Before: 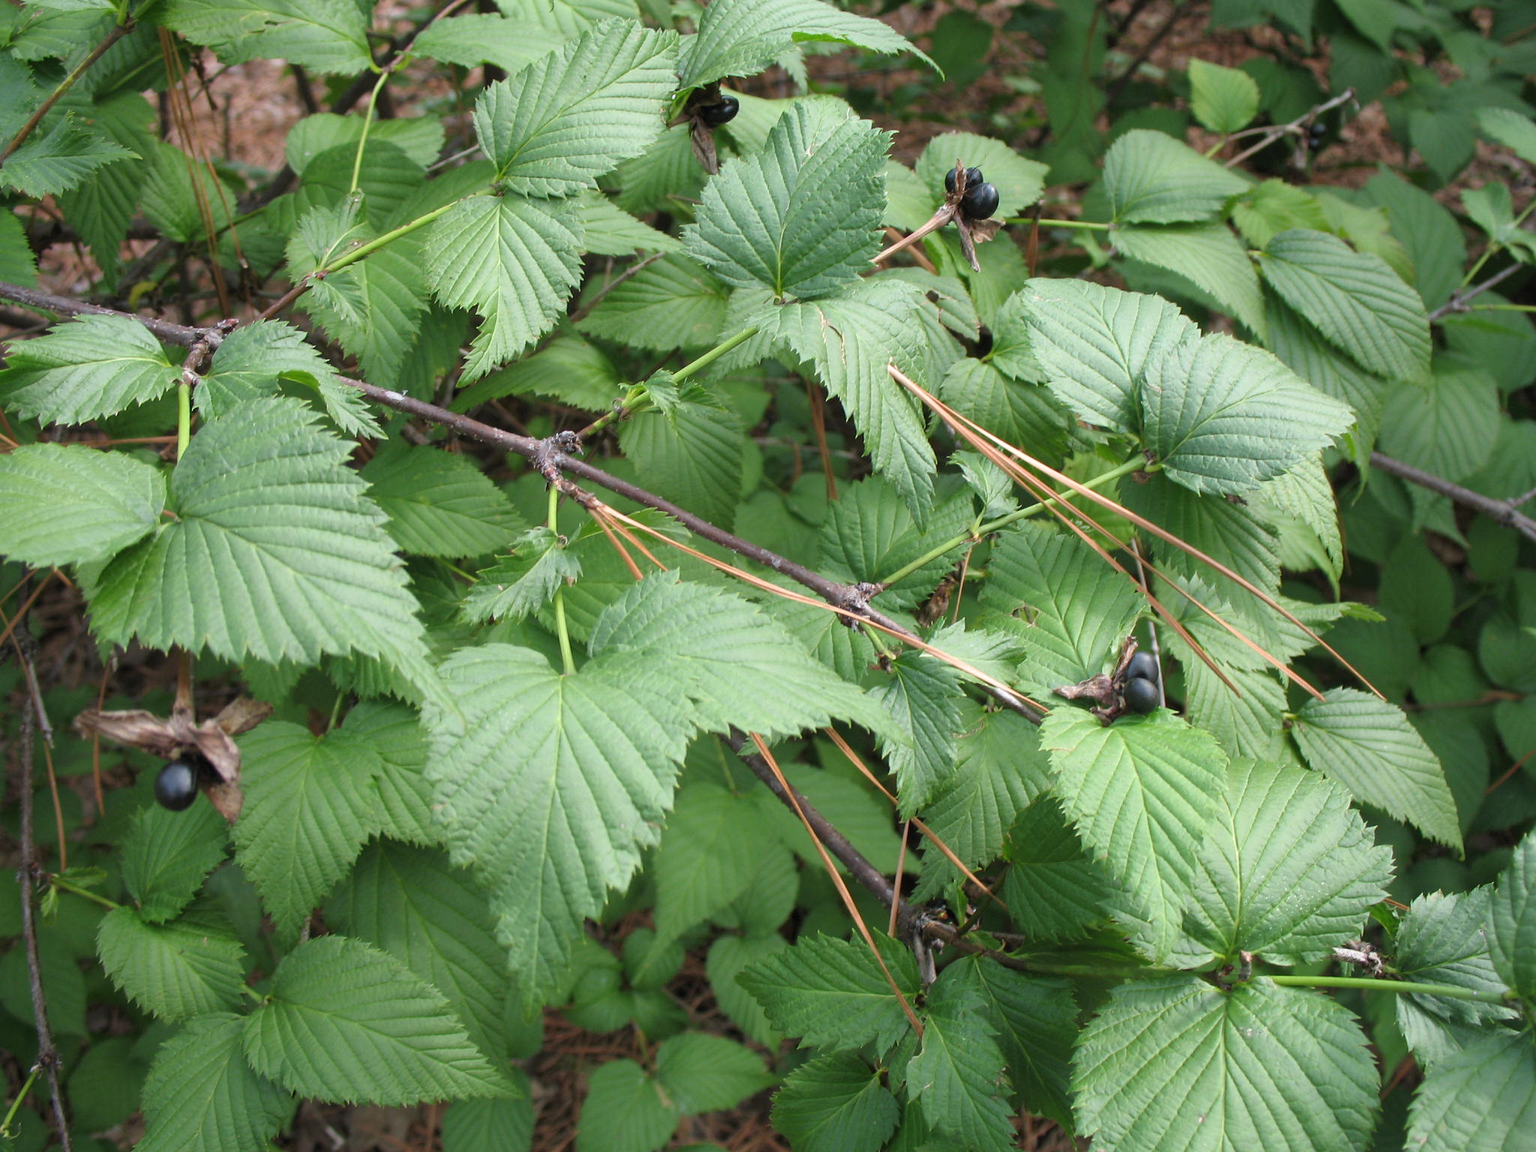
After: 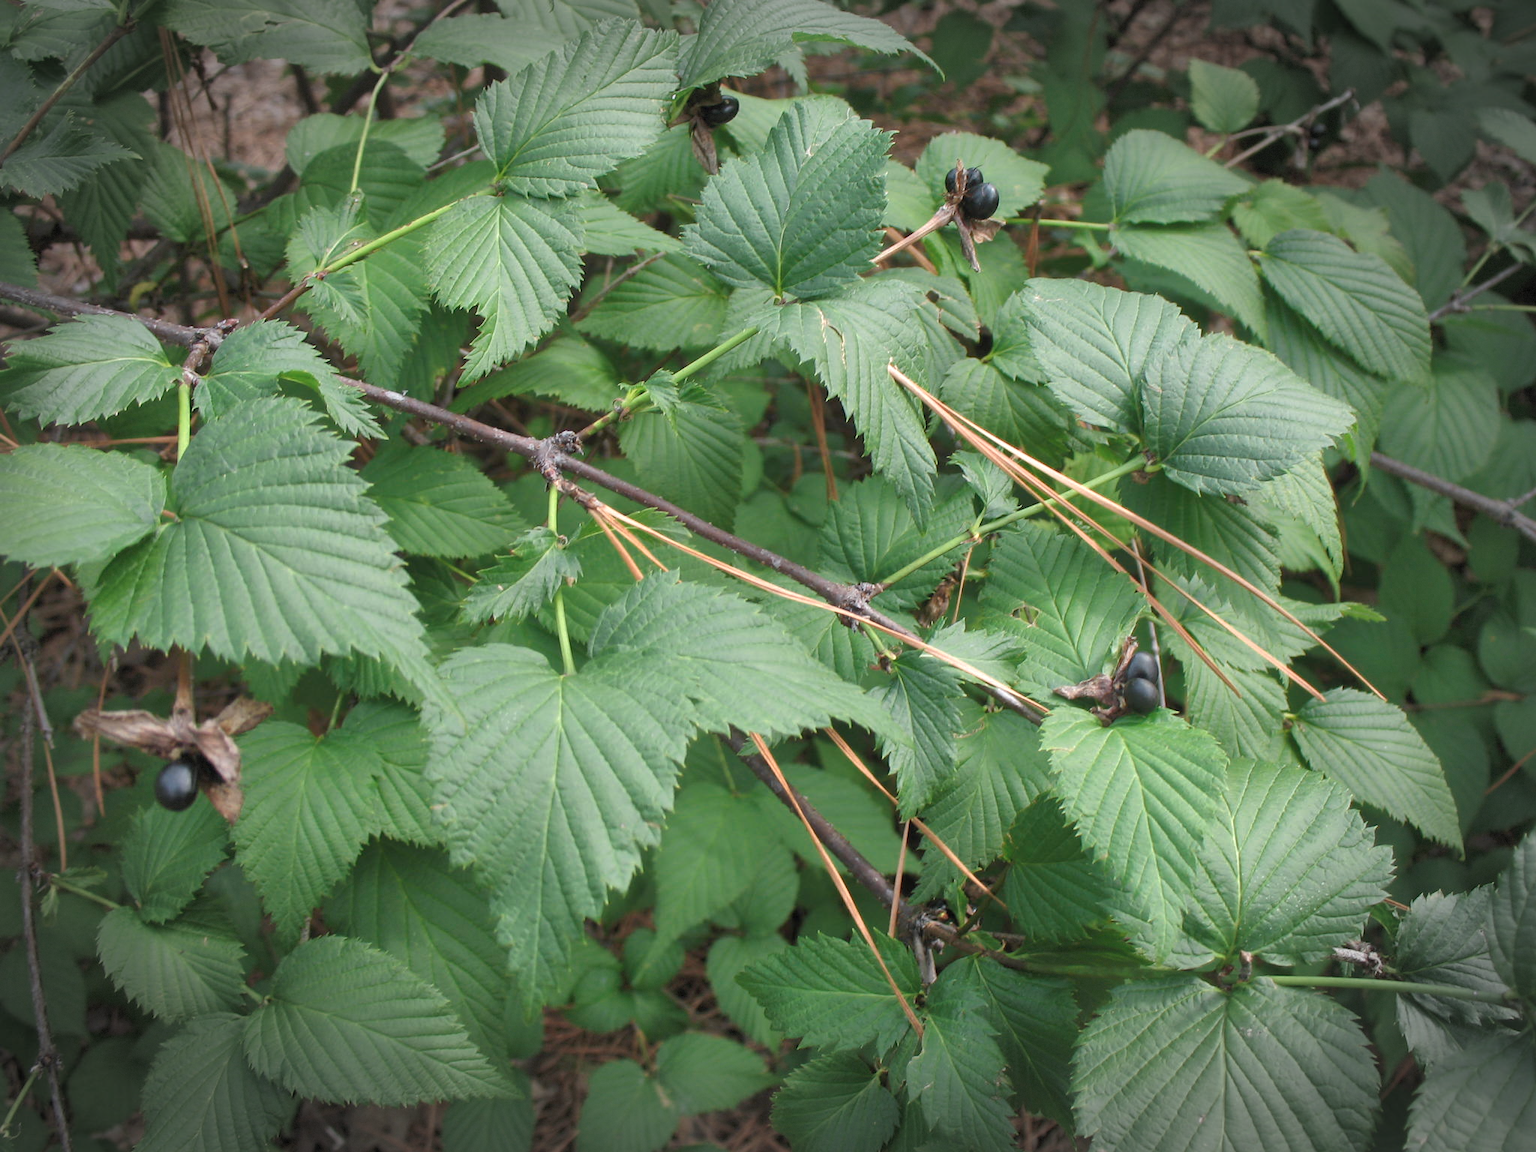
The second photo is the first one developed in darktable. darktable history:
shadows and highlights: shadows 58.45, highlights -59.95, shadows color adjustment 99.16%, highlights color adjustment 0.301%
color zones: curves: ch0 [(0.018, 0.548) (0.224, 0.64) (0.425, 0.447) (0.675, 0.575) (0.732, 0.579)]; ch1 [(0.066, 0.487) (0.25, 0.5) (0.404, 0.43) (0.75, 0.421) (0.956, 0.421)]; ch2 [(0.044, 0.561) (0.215, 0.465) (0.399, 0.544) (0.465, 0.548) (0.614, 0.447) (0.724, 0.43) (0.882, 0.623) (0.956, 0.632)]
vignetting: fall-off start 78.51%, brightness -0.486, width/height ratio 1.329, dithering 8-bit output
